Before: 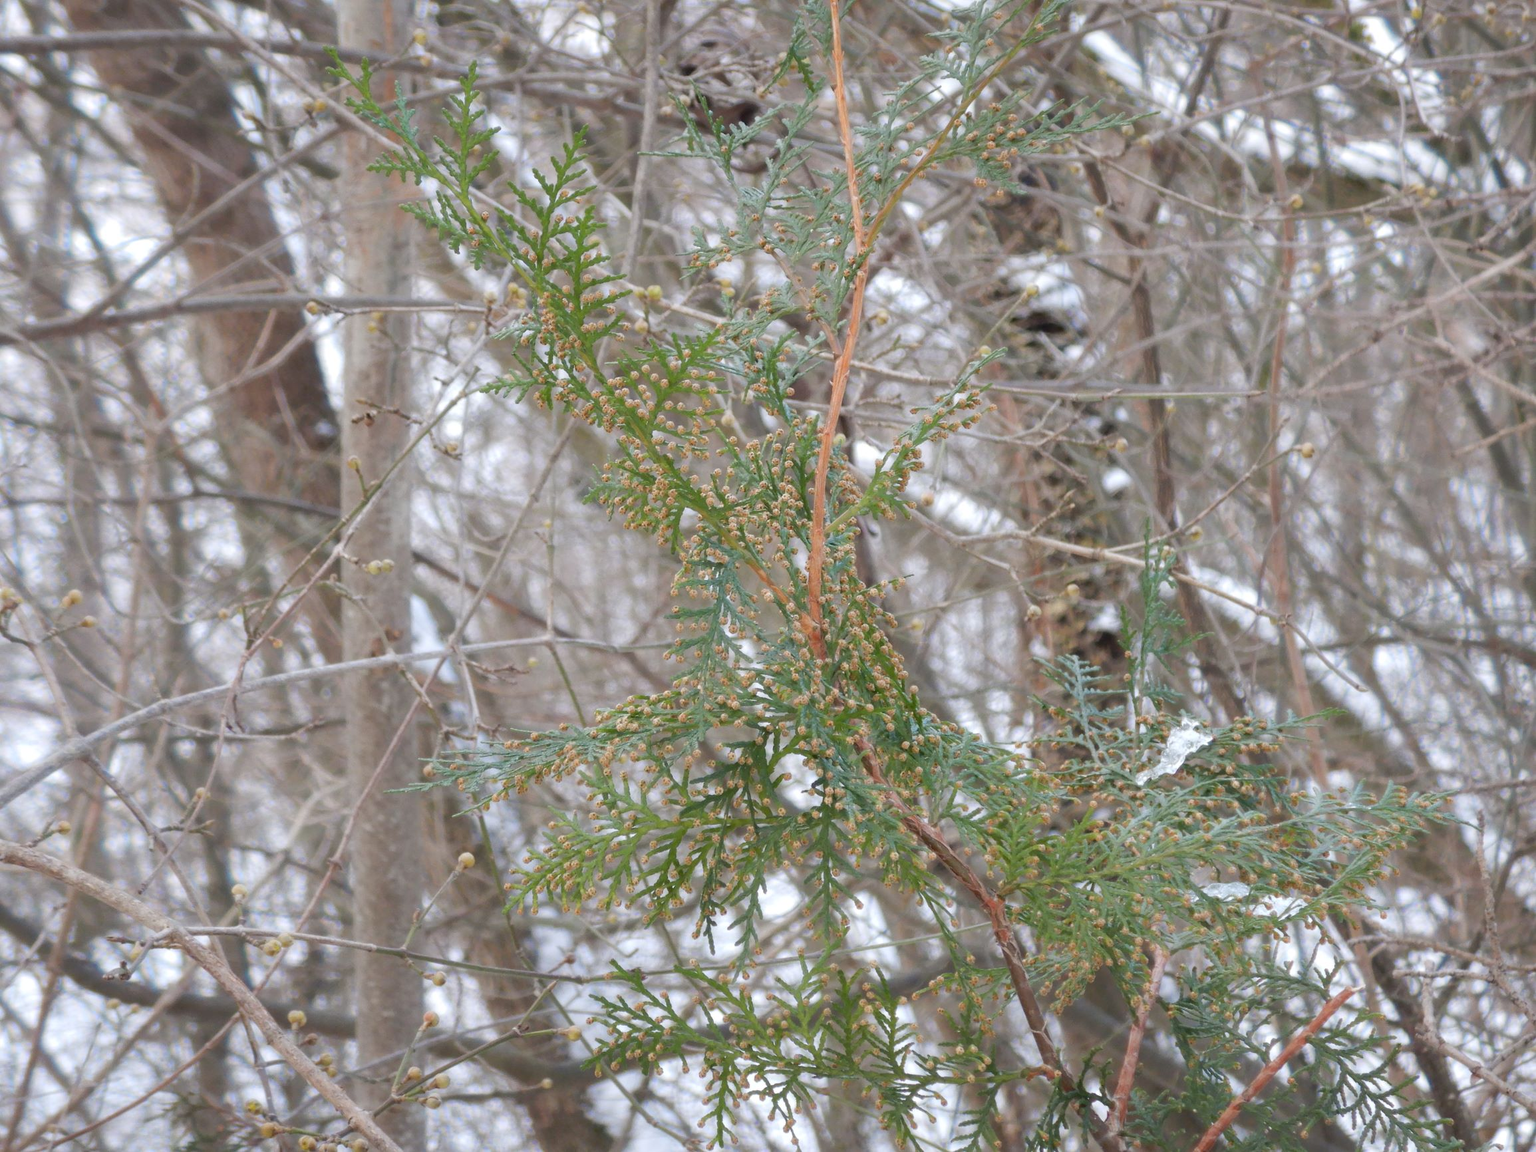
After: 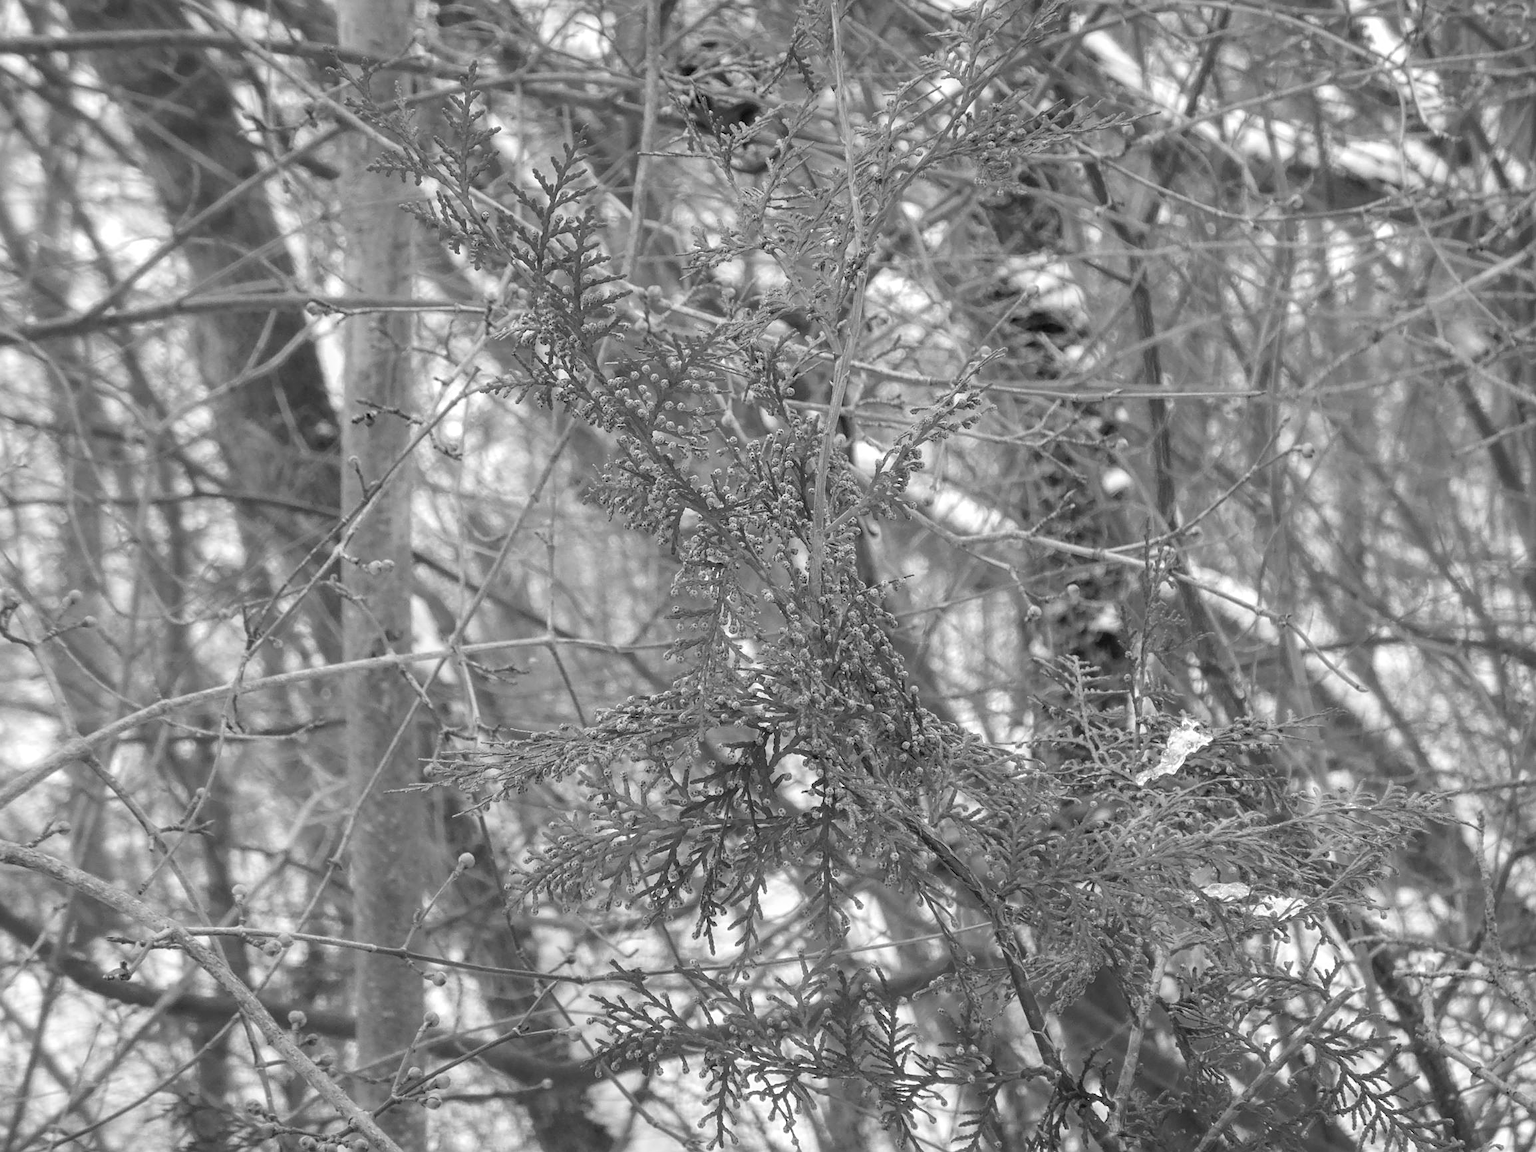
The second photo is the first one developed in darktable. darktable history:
local contrast: on, module defaults
sharpen: on, module defaults
color calibration: output gray [0.21, 0.42, 0.37, 0], x 0.336, y 0.348, temperature 5428.94 K
